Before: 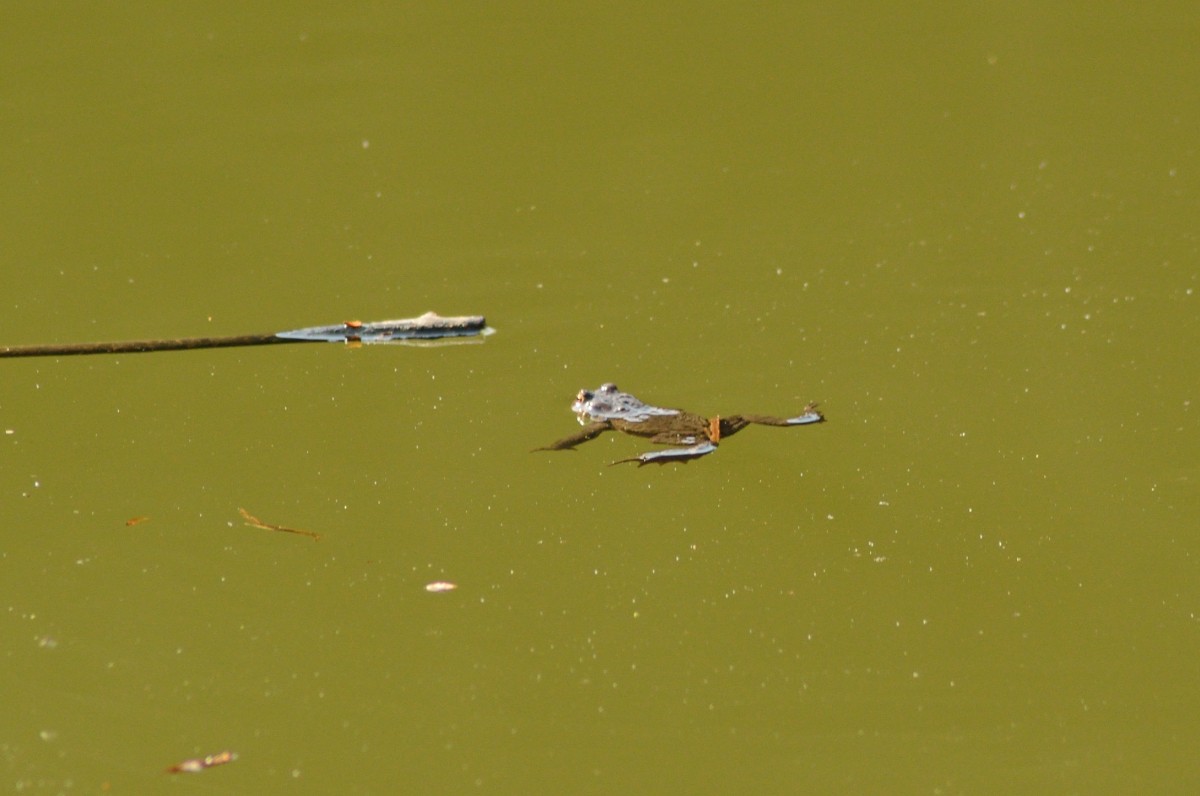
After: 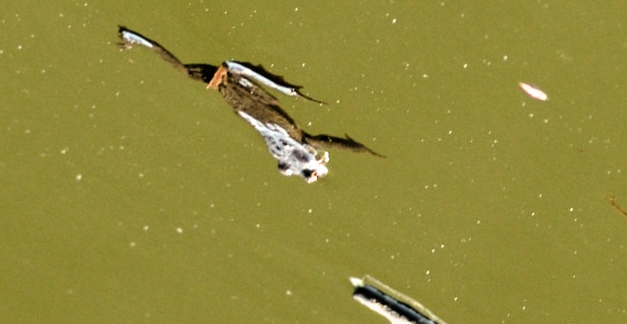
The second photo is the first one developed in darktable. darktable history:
filmic rgb: black relative exposure -8.29 EV, white relative exposure 2.25 EV, hardness 7.11, latitude 85.74%, contrast 1.7, highlights saturation mix -3.66%, shadows ↔ highlights balance -2.51%
crop and rotate: angle 147.71°, left 9.137%, top 15.639%, right 4.531%, bottom 17.16%
